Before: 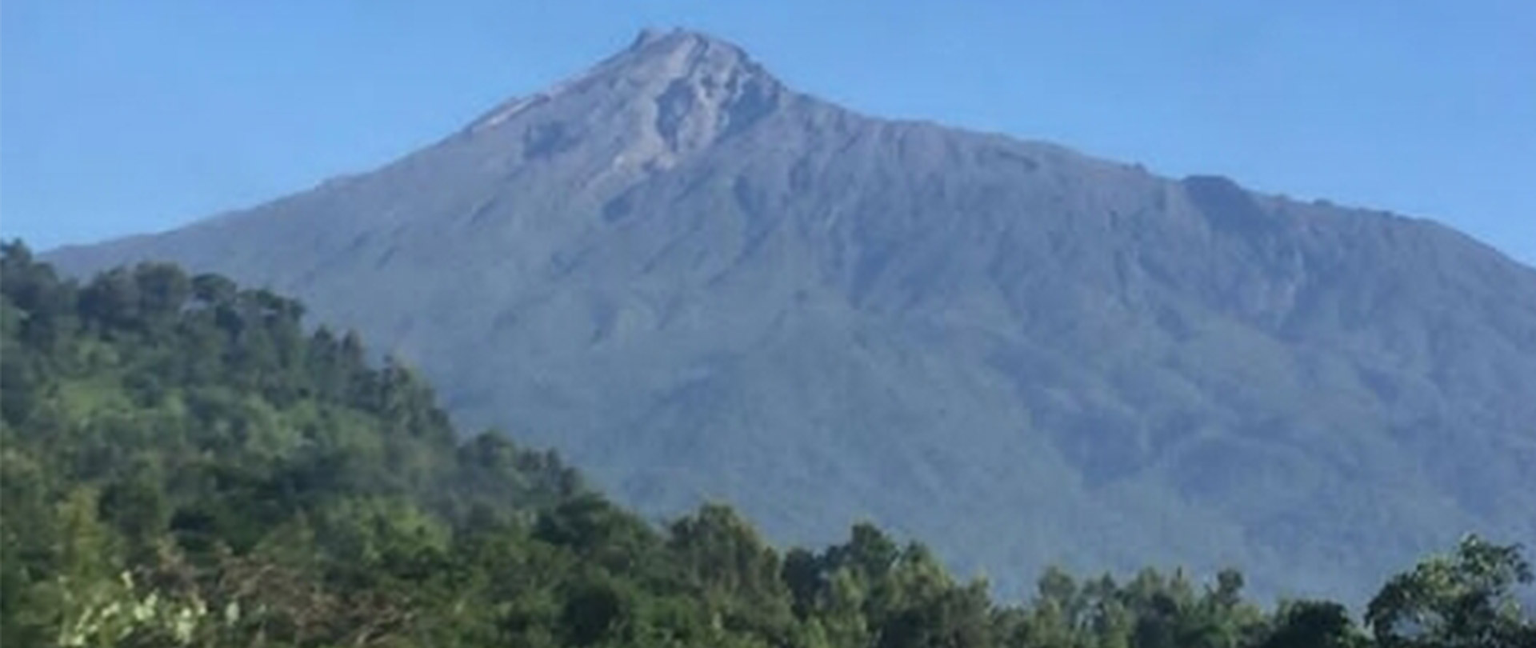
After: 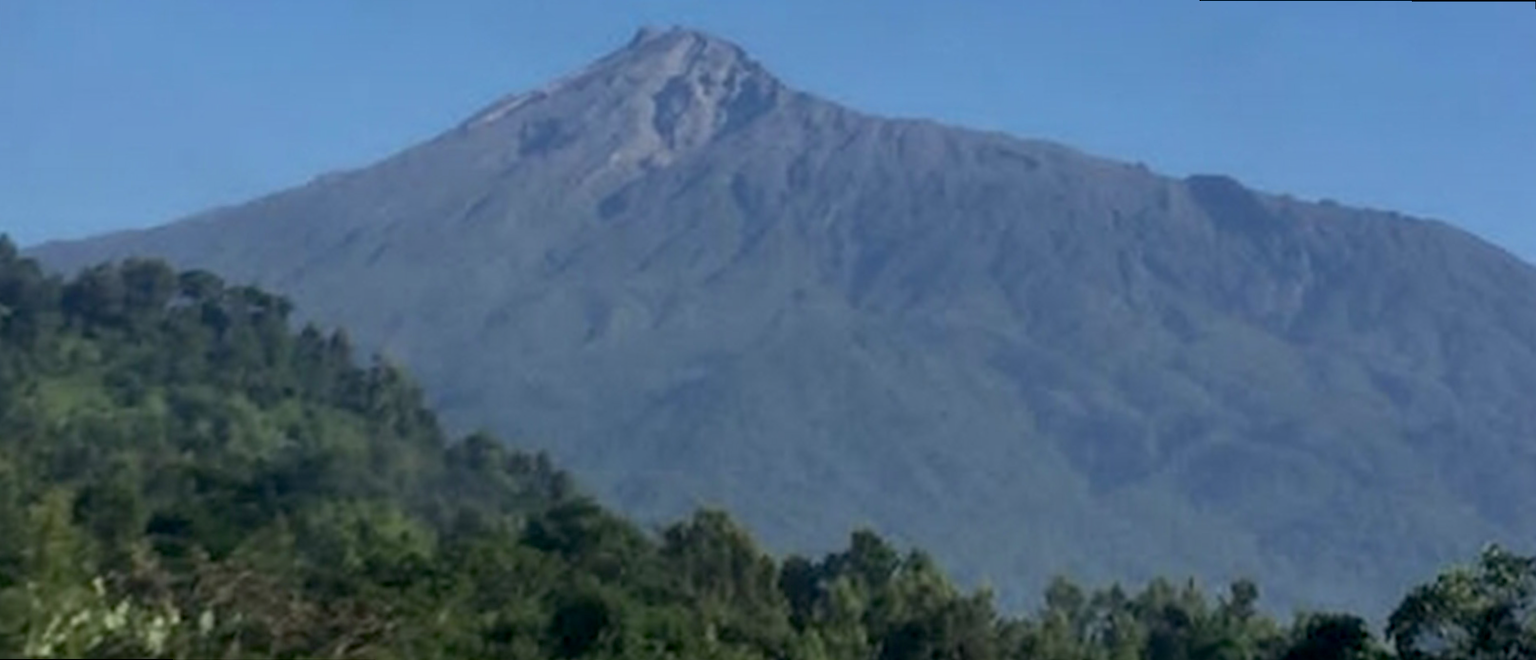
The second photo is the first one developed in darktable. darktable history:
exposure: black level correction 0.011, exposure -0.478 EV, compensate highlight preservation false
rotate and perspective: rotation 0.226°, lens shift (vertical) -0.042, crop left 0.023, crop right 0.982, crop top 0.006, crop bottom 0.994
